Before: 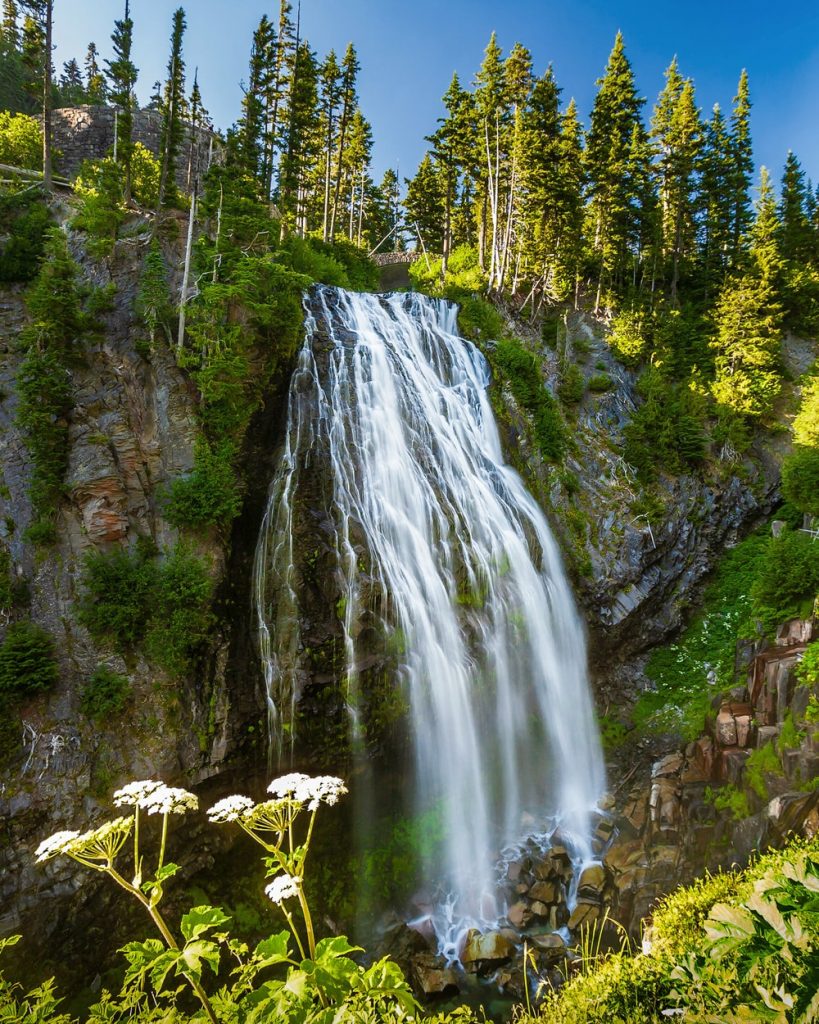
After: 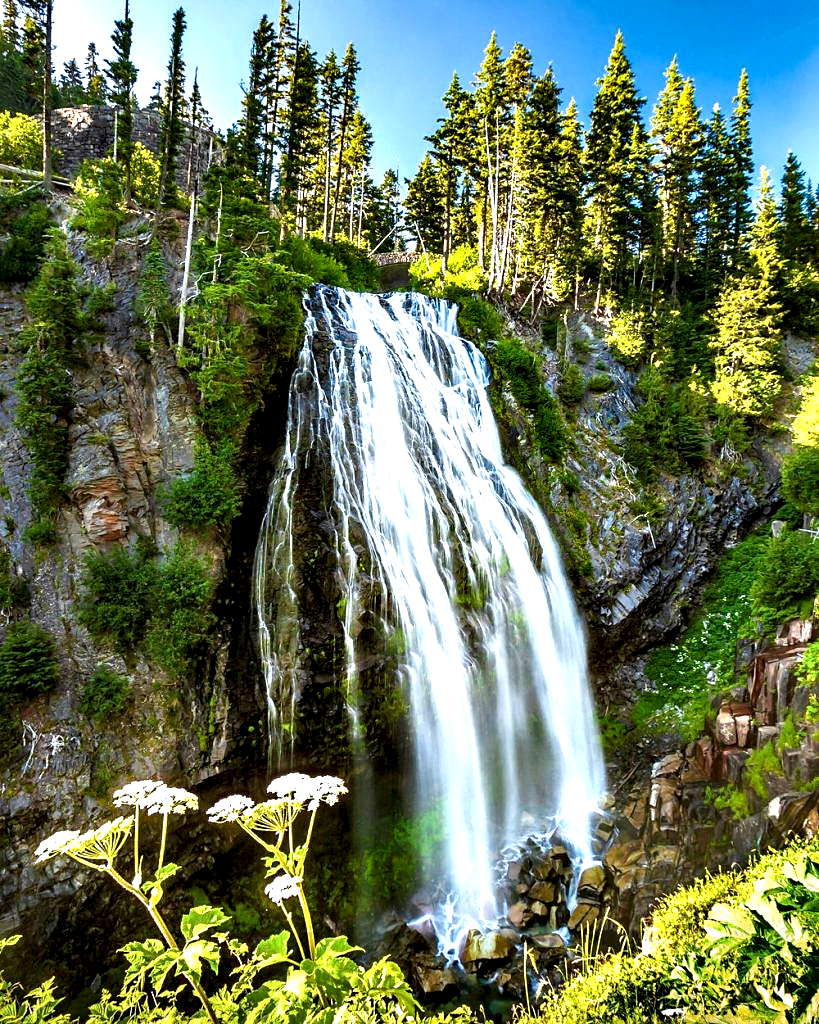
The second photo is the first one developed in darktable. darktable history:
sharpen: amount 0.2
rotate and perspective: crop left 0, crop top 0
contrast equalizer: octaves 7, y [[0.6 ×6], [0.55 ×6], [0 ×6], [0 ×6], [0 ×6]]
exposure: exposure 0.64 EV, compensate highlight preservation false
white balance: red 0.978, blue 0.999
